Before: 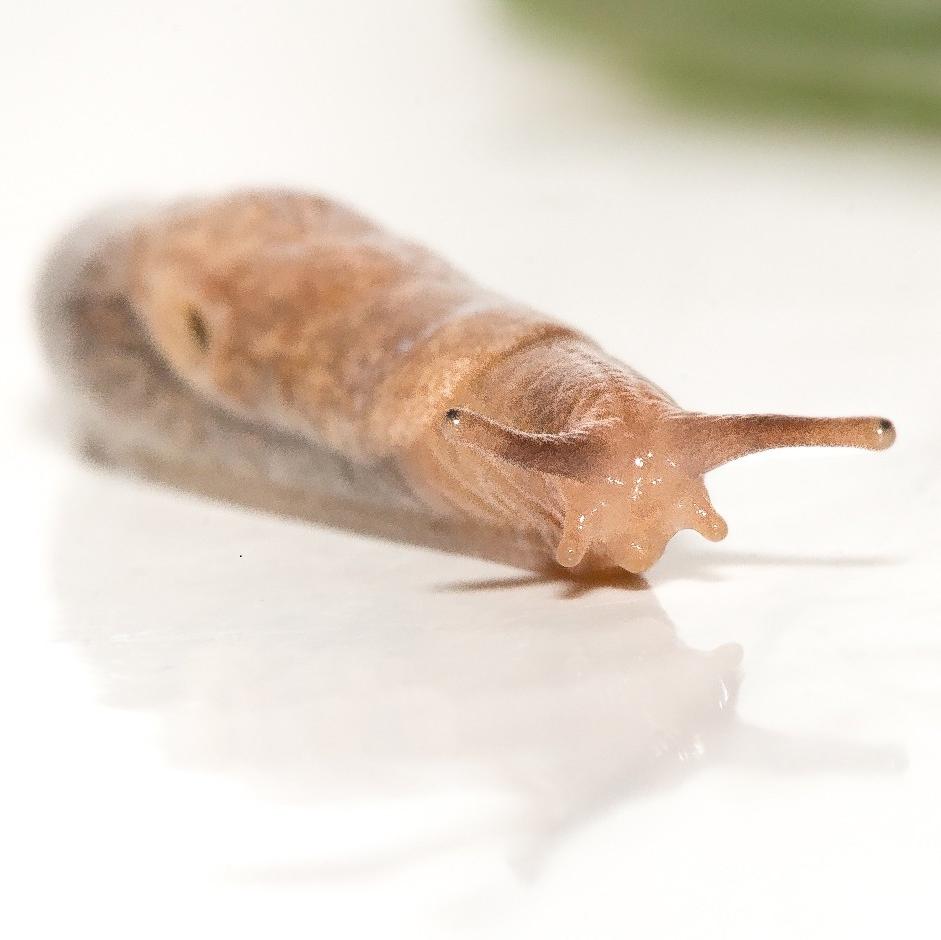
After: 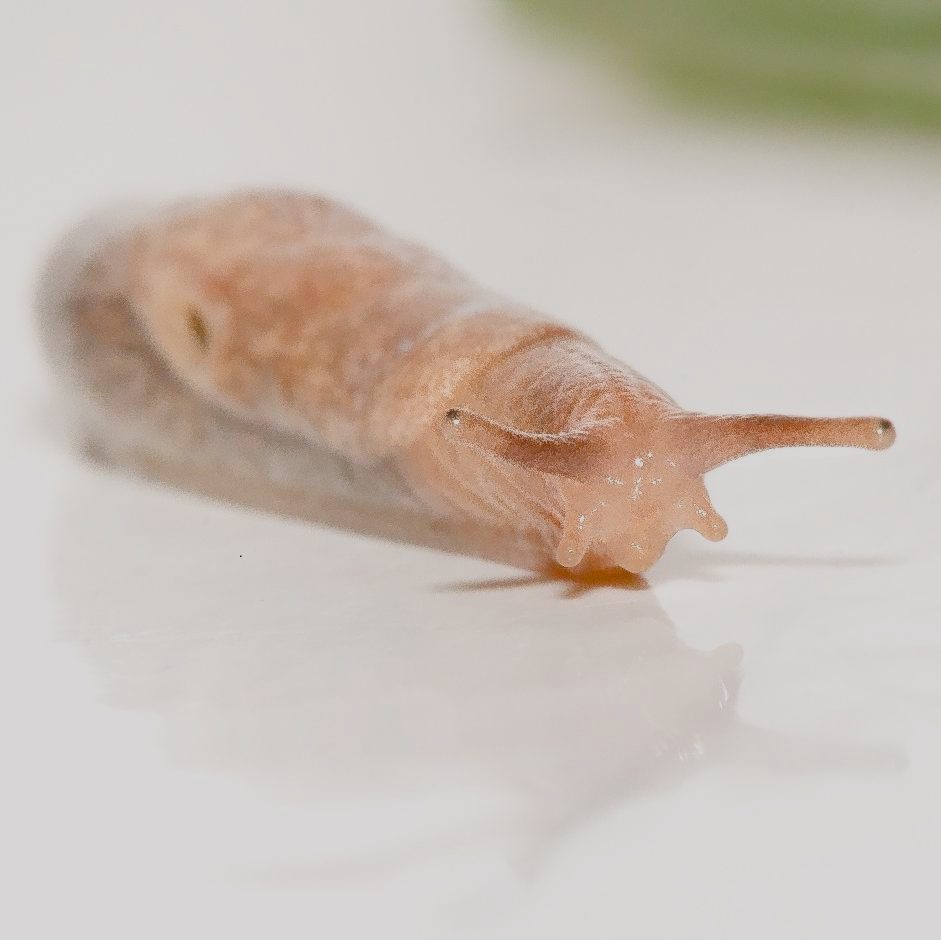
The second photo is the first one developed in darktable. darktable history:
exposure: exposure 0.258 EV, compensate highlight preservation false
white balance: emerald 1
color balance rgb: shadows lift › chroma 1%, shadows lift › hue 113°, highlights gain › chroma 0.2%, highlights gain › hue 333°, perceptual saturation grading › global saturation 20%, perceptual saturation grading › highlights -50%, perceptual saturation grading › shadows 25%, contrast -30%
